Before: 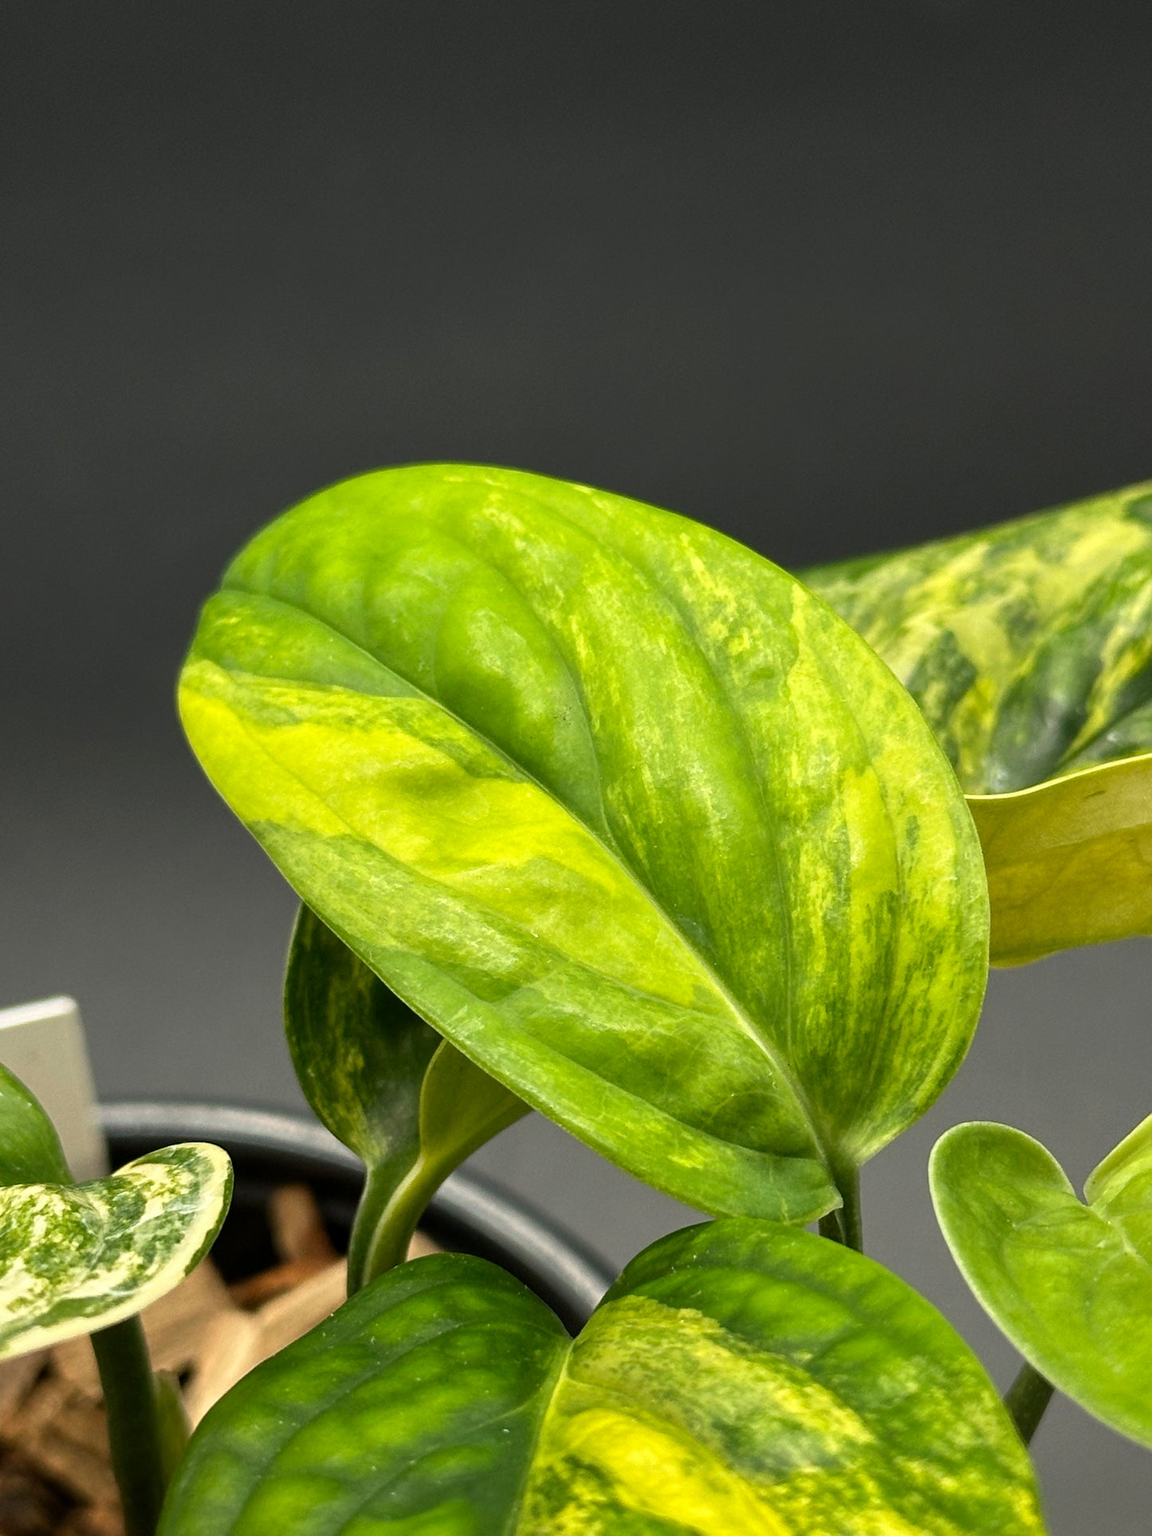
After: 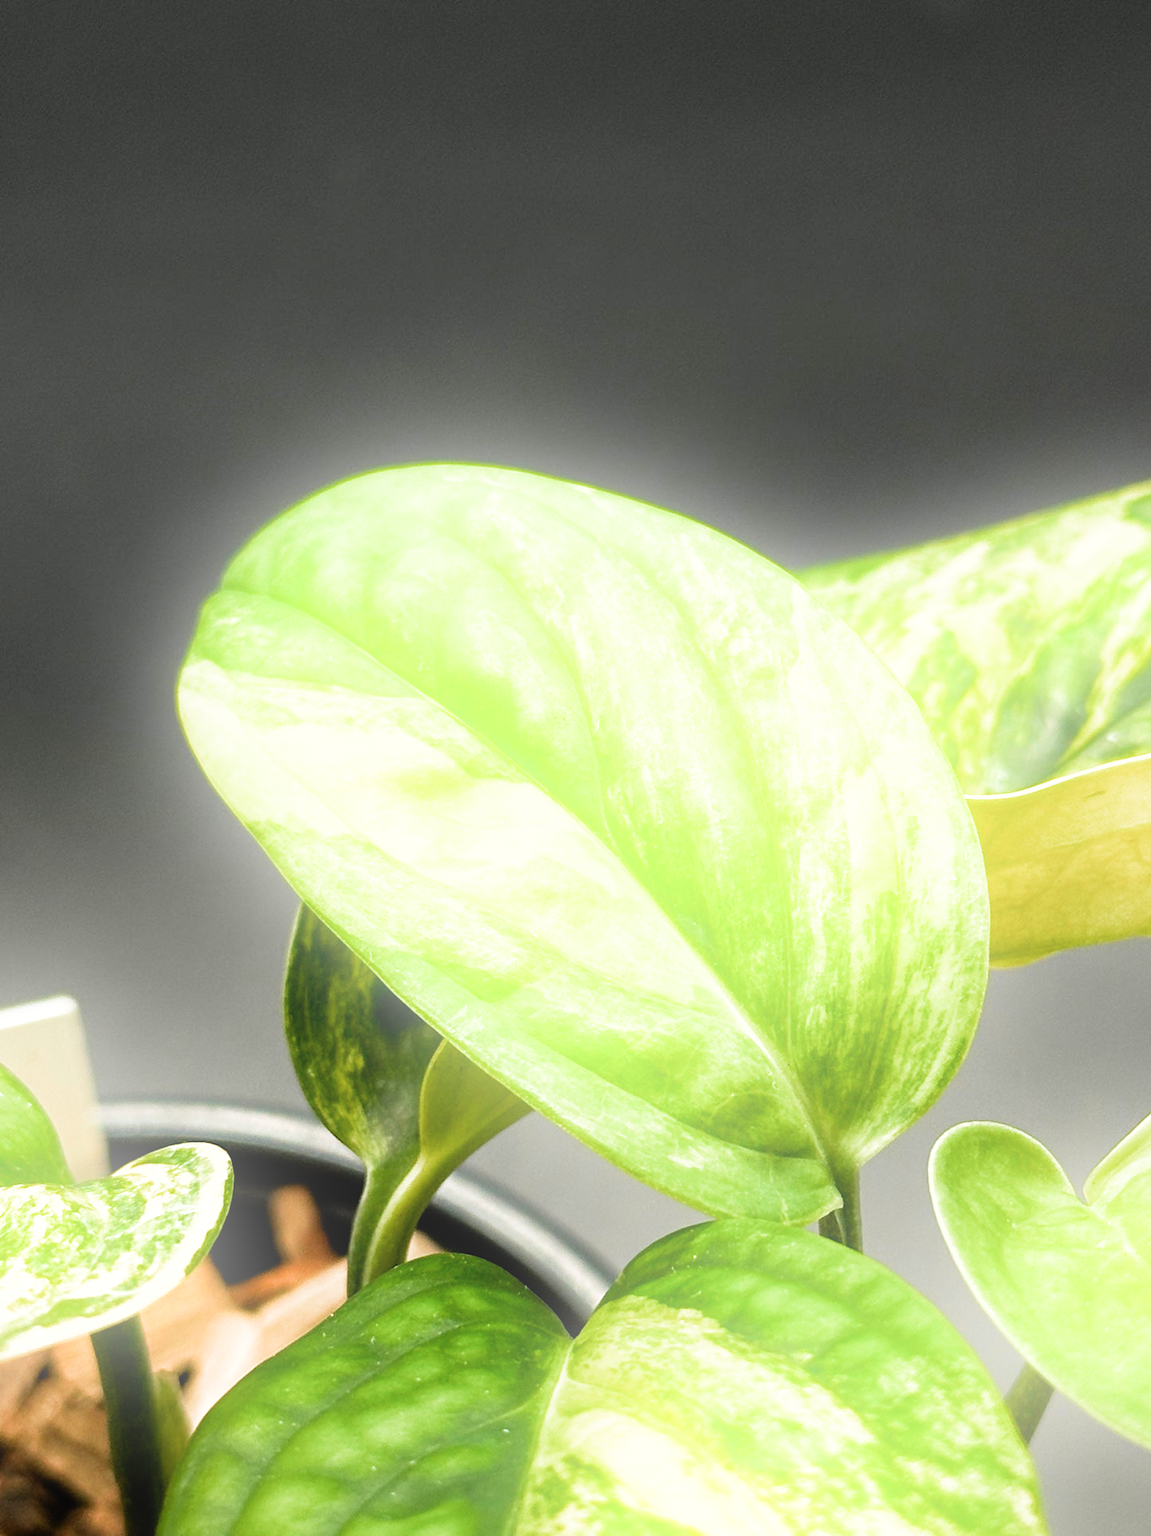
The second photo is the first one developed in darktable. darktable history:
bloom: on, module defaults
filmic rgb: middle gray luminance 9.23%, black relative exposure -10.55 EV, white relative exposure 3.45 EV, threshold 6 EV, target black luminance 0%, hardness 5.98, latitude 59.69%, contrast 1.087, highlights saturation mix 5%, shadows ↔ highlights balance 29.23%, add noise in highlights 0, color science v3 (2019), use custom middle-gray values true, iterations of high-quality reconstruction 0, contrast in highlights soft, enable highlight reconstruction true
